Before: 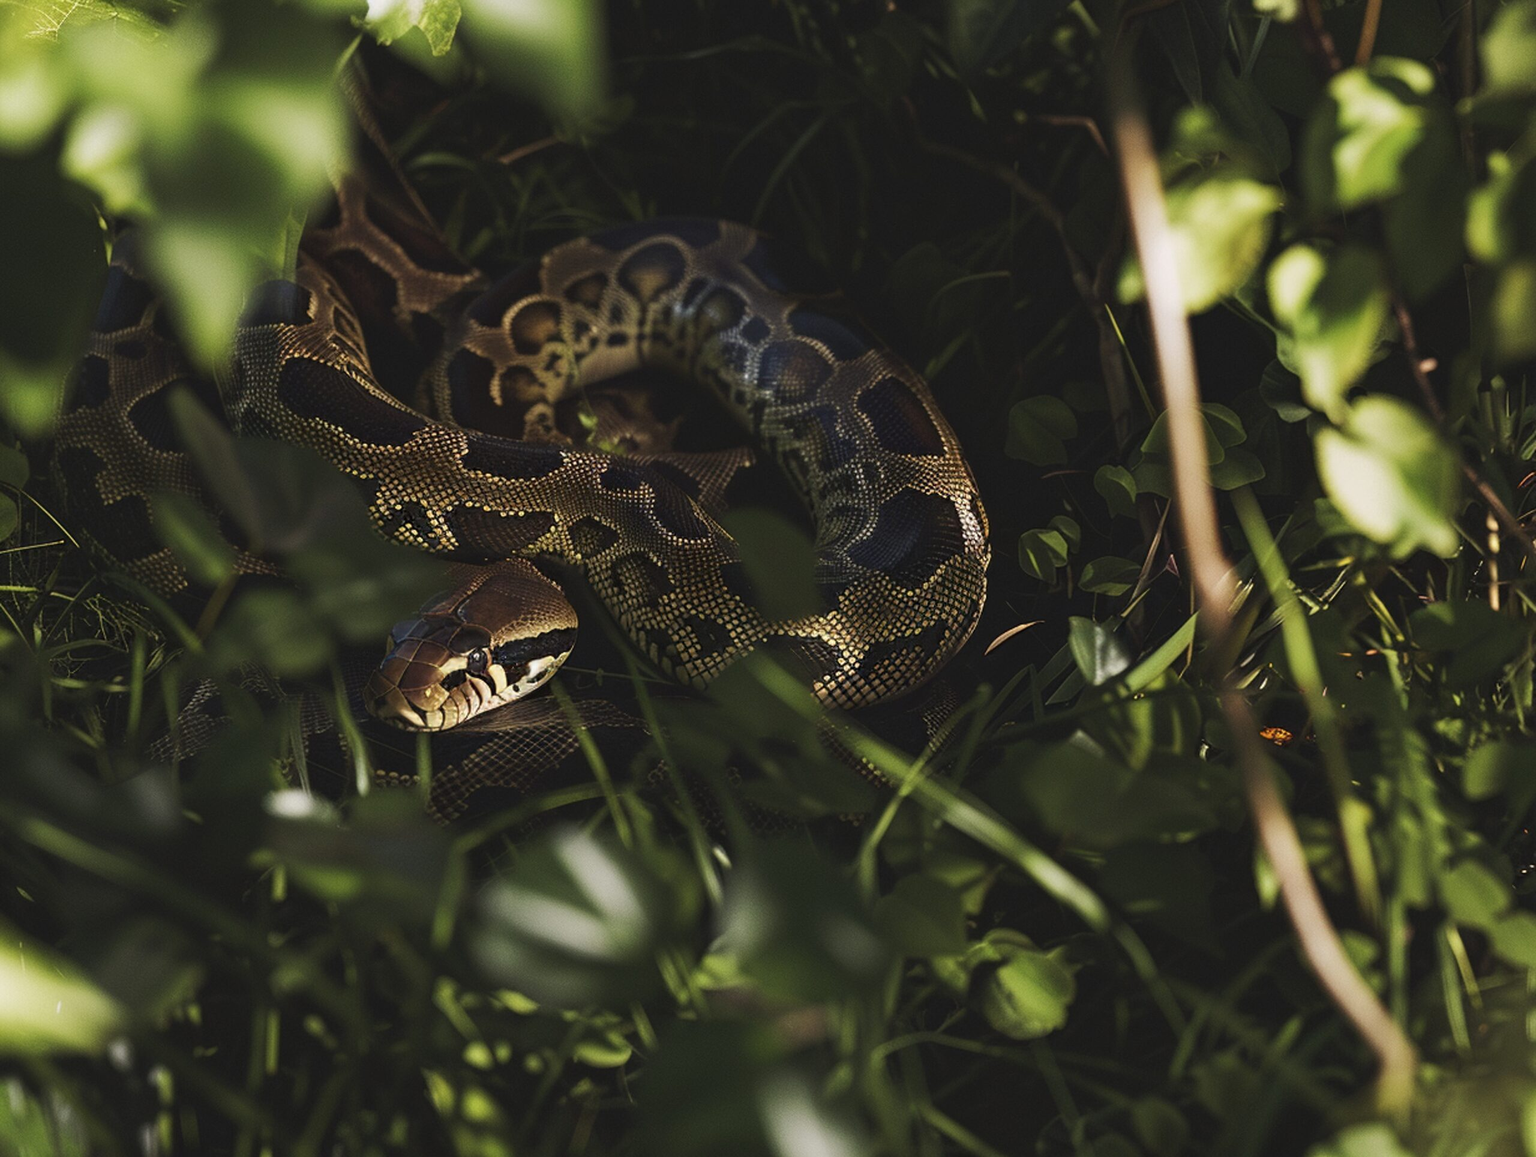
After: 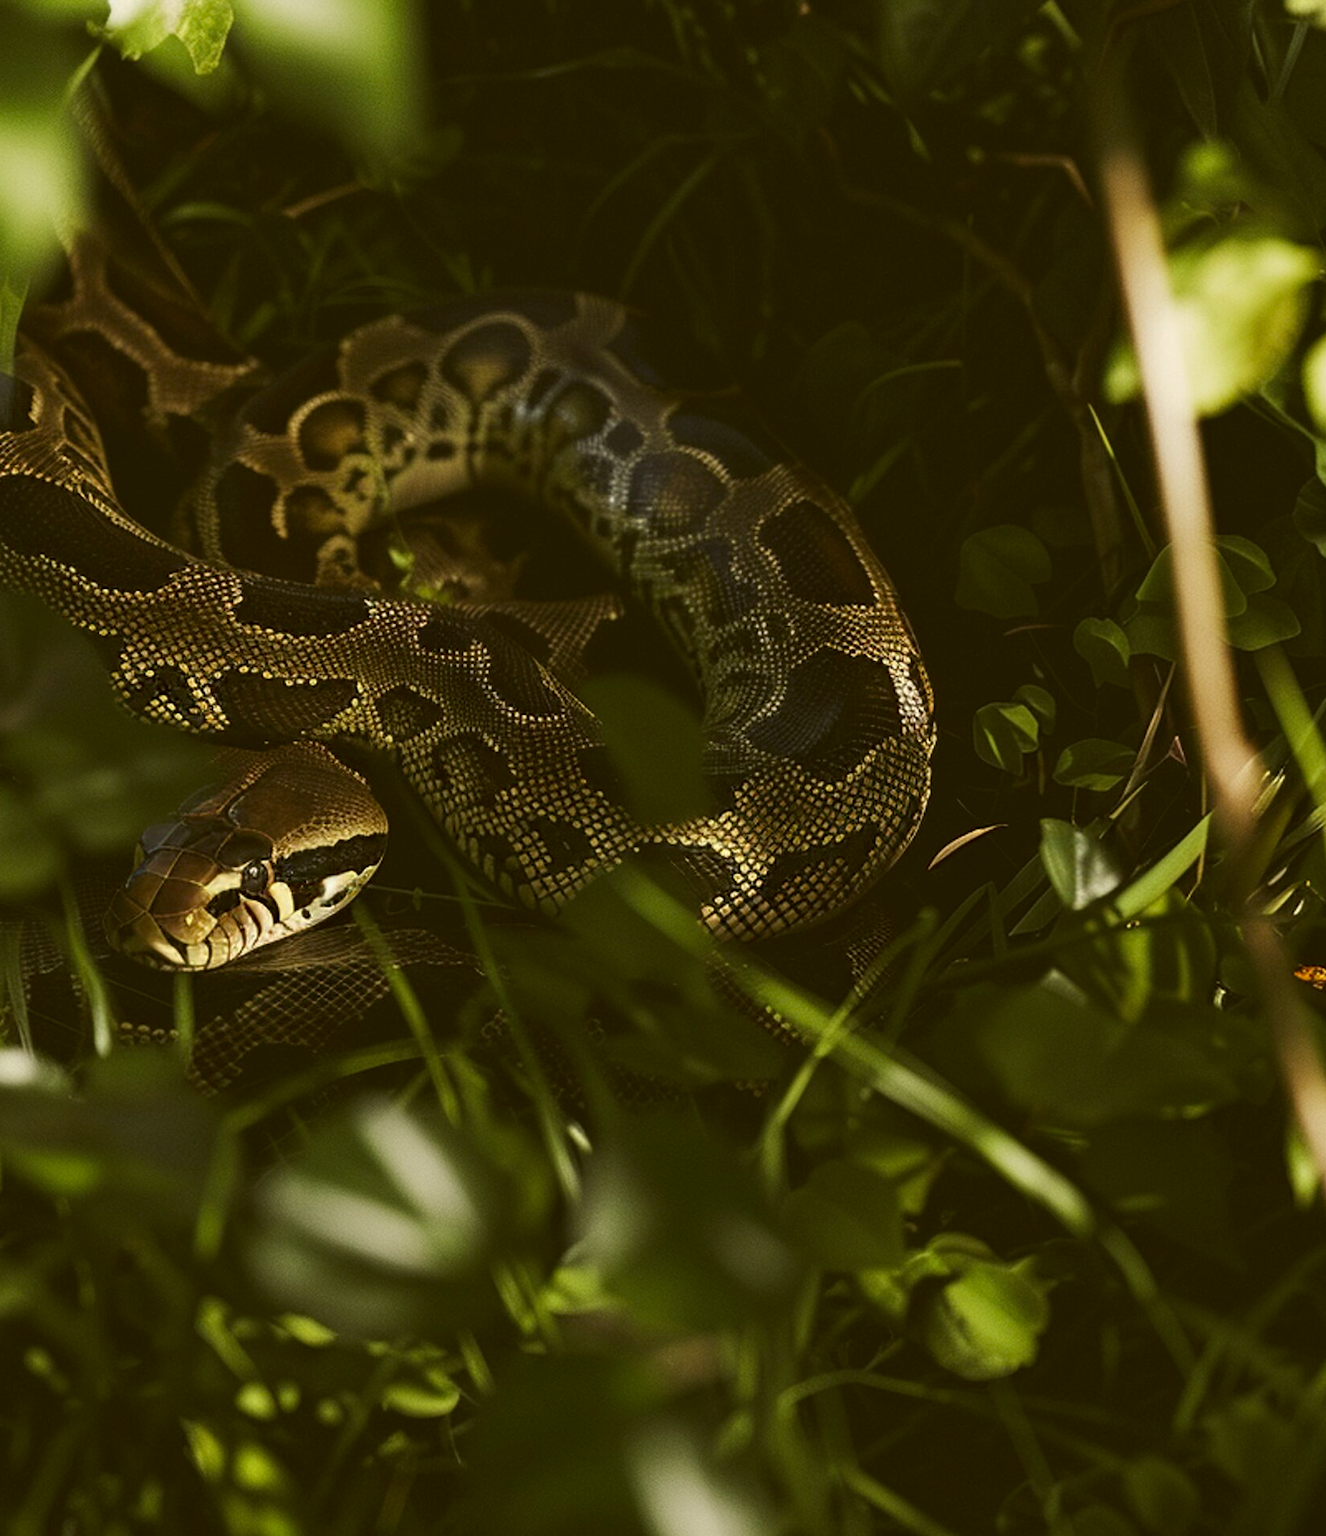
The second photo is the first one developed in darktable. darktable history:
crop and rotate: left 18.628%, right 16.324%
color correction: highlights a* -1.77, highlights b* 10.02, shadows a* 0.547, shadows b* 19.61
